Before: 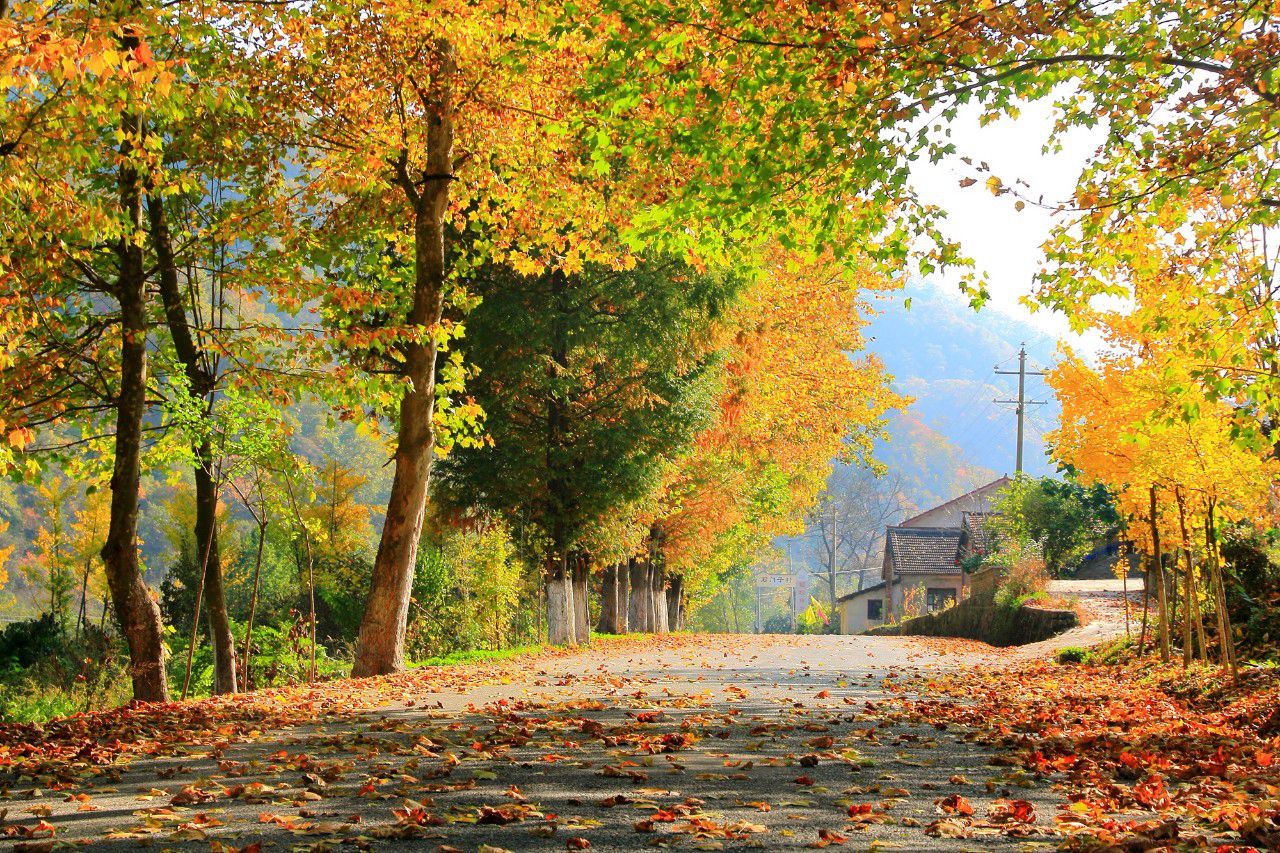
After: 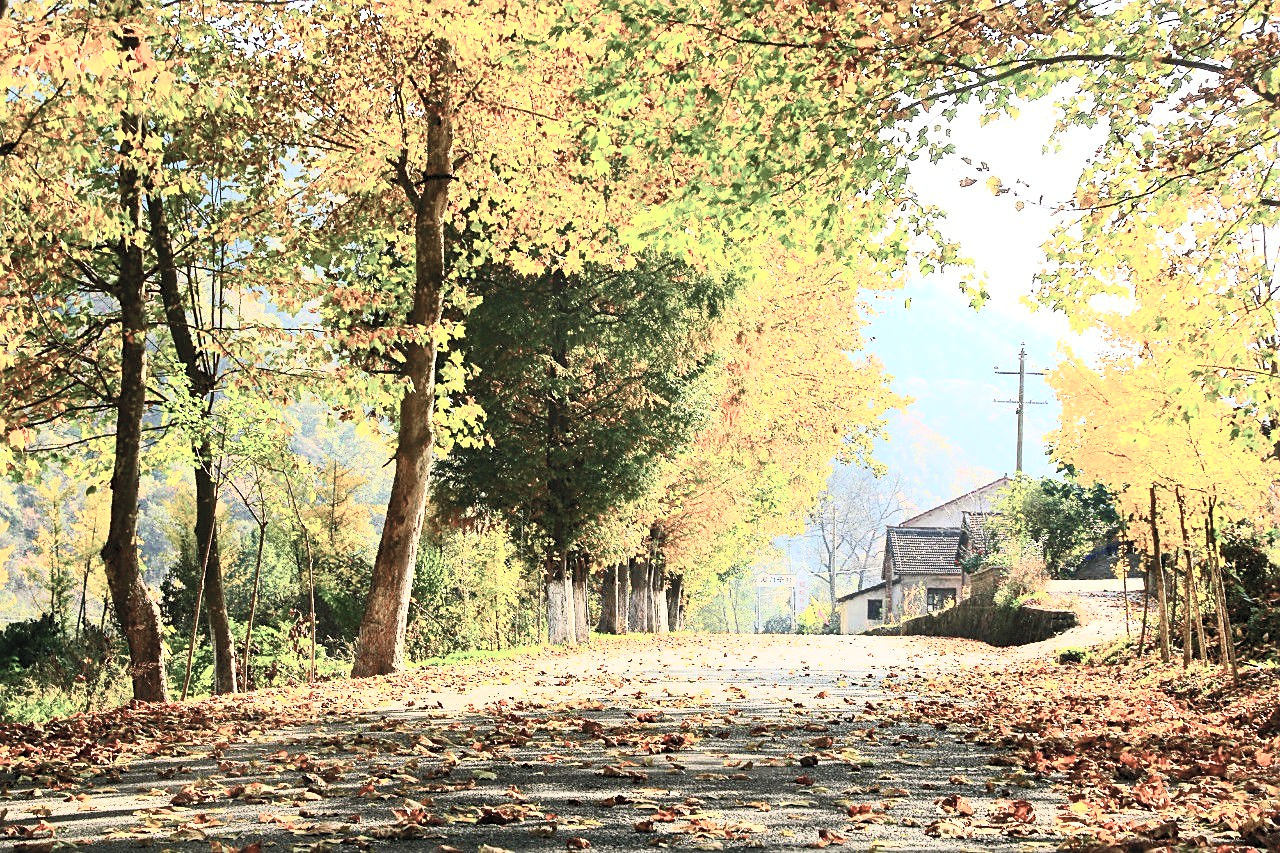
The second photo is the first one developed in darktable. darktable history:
contrast brightness saturation: contrast 0.571, brightness 0.57, saturation -0.335
sharpen: on, module defaults
